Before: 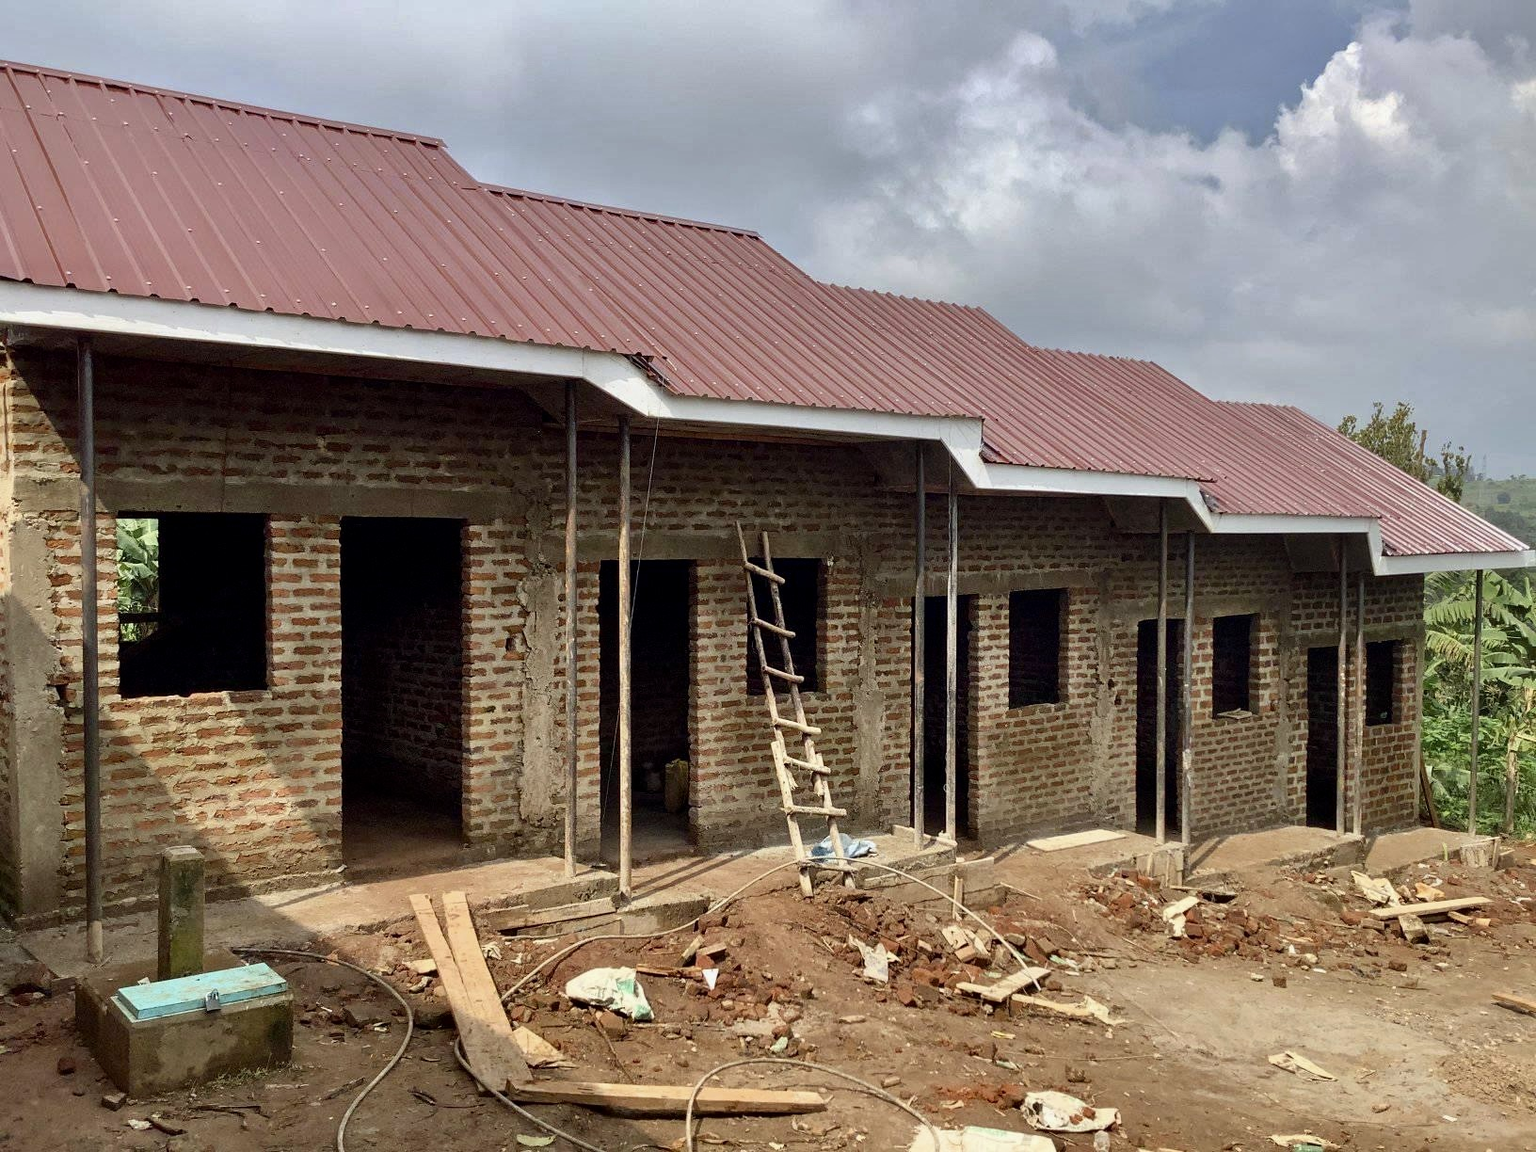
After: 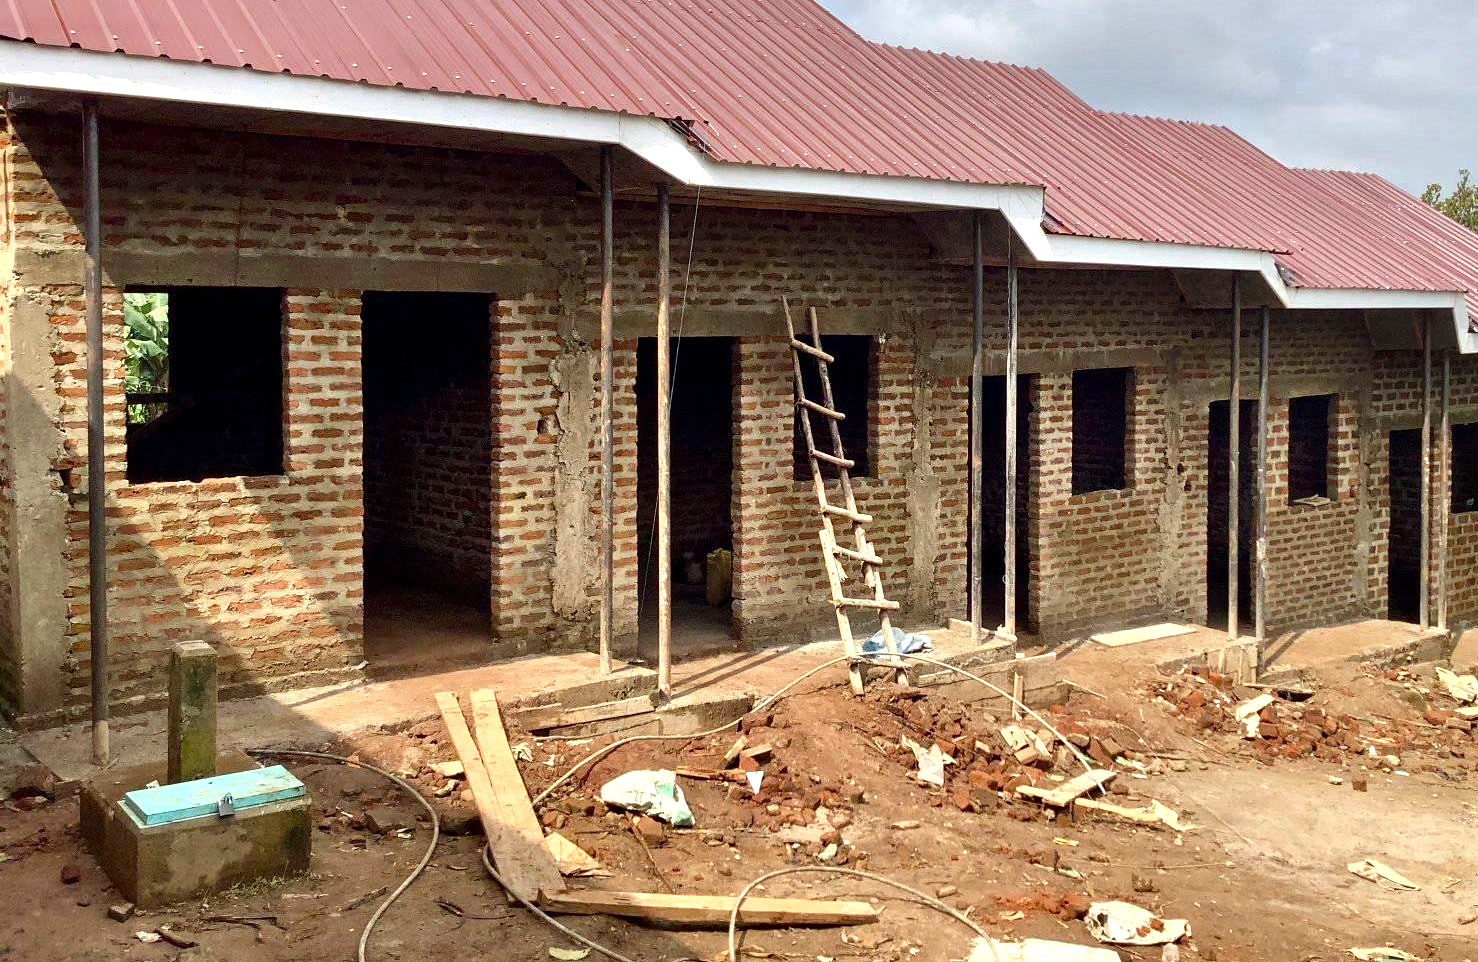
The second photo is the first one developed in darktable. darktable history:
crop: top 21.086%, right 9.433%, bottom 0.295%
exposure: exposure 0.566 EV, compensate highlight preservation false
